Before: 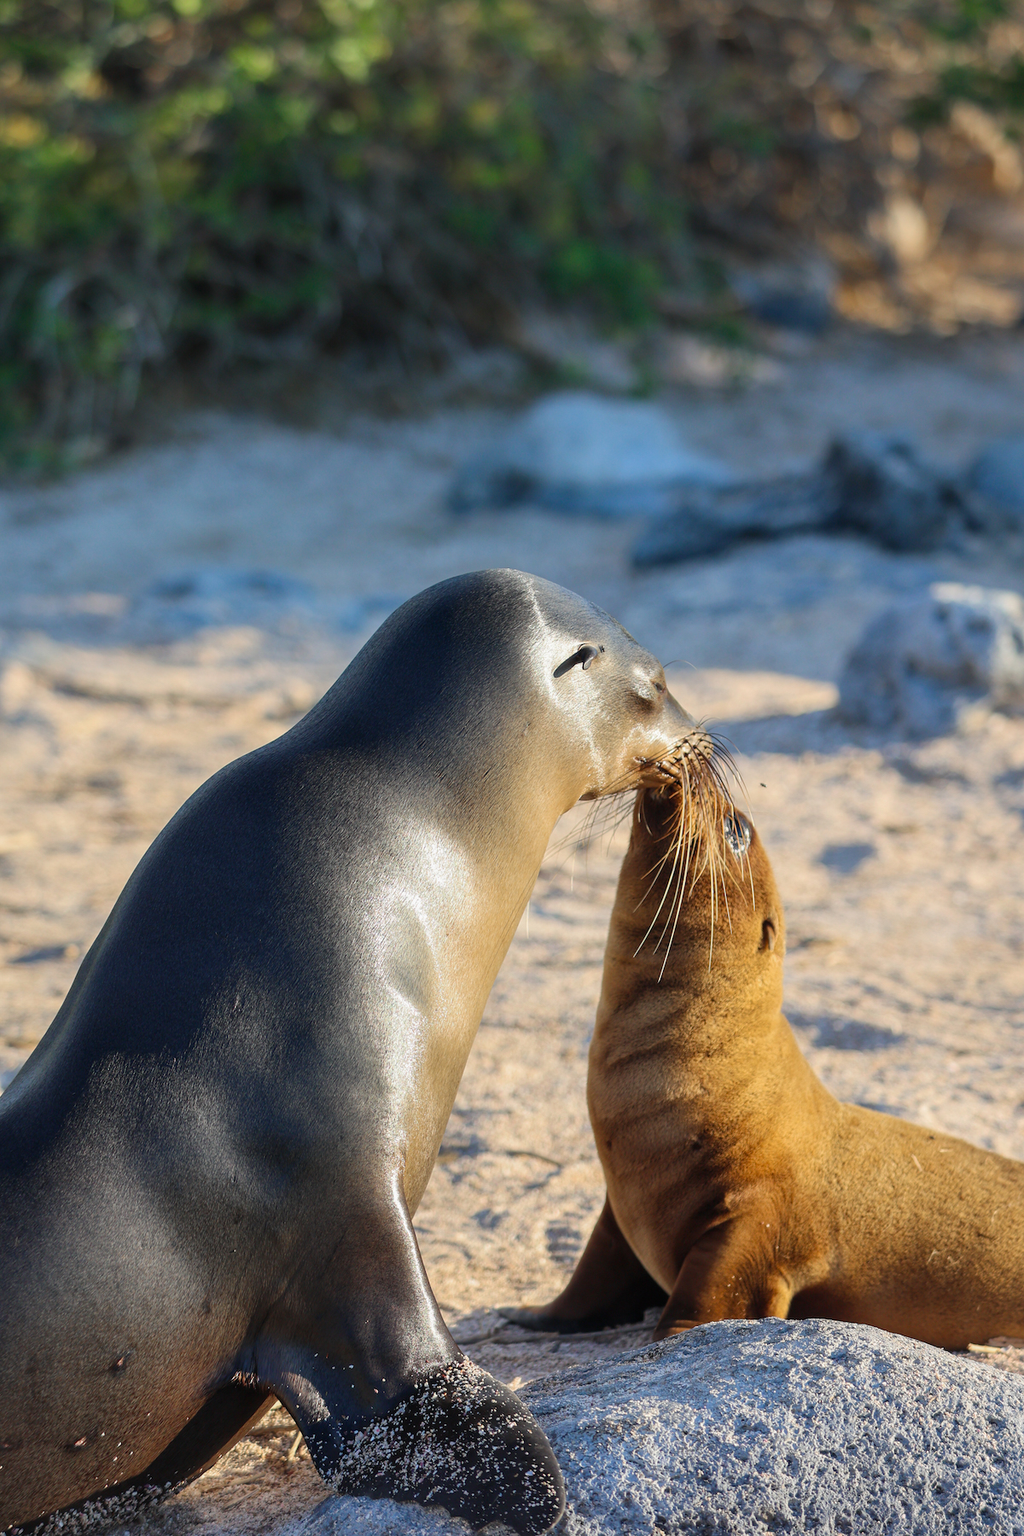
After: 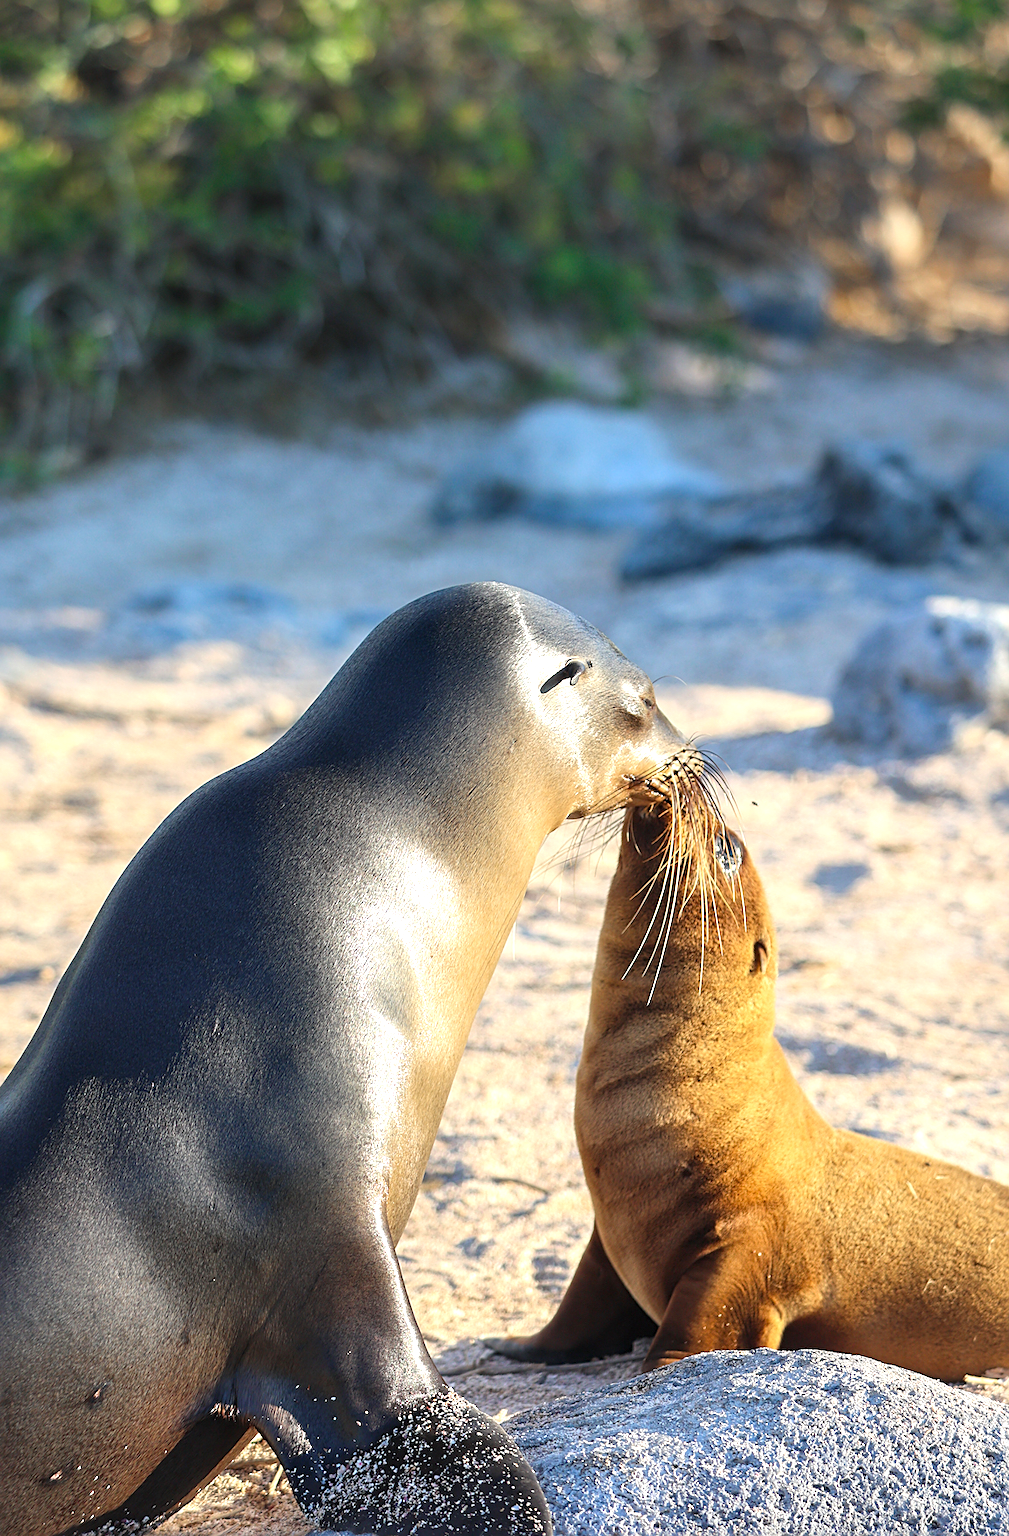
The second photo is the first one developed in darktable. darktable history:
sharpen: on, module defaults
exposure: black level correction 0, exposure 0.7 EV, compensate exposure bias true, compensate highlight preservation false
crop and rotate: left 2.536%, right 1.107%, bottom 2.246%
white balance: red 1, blue 1
